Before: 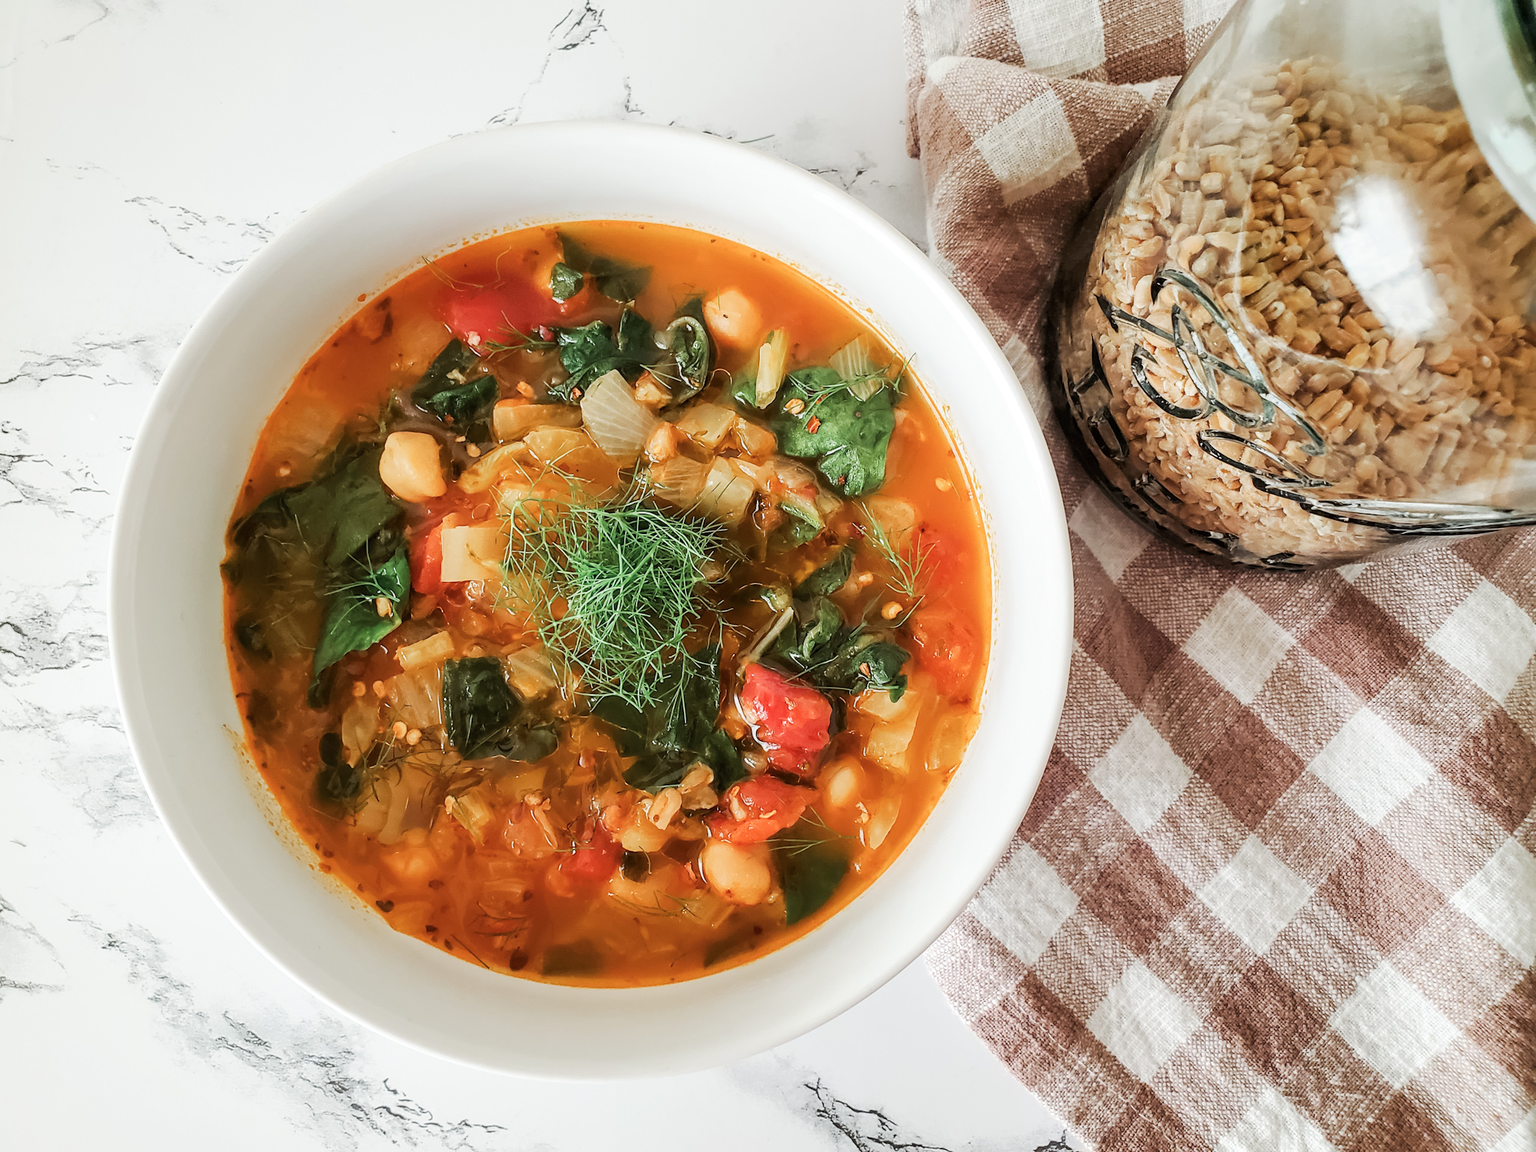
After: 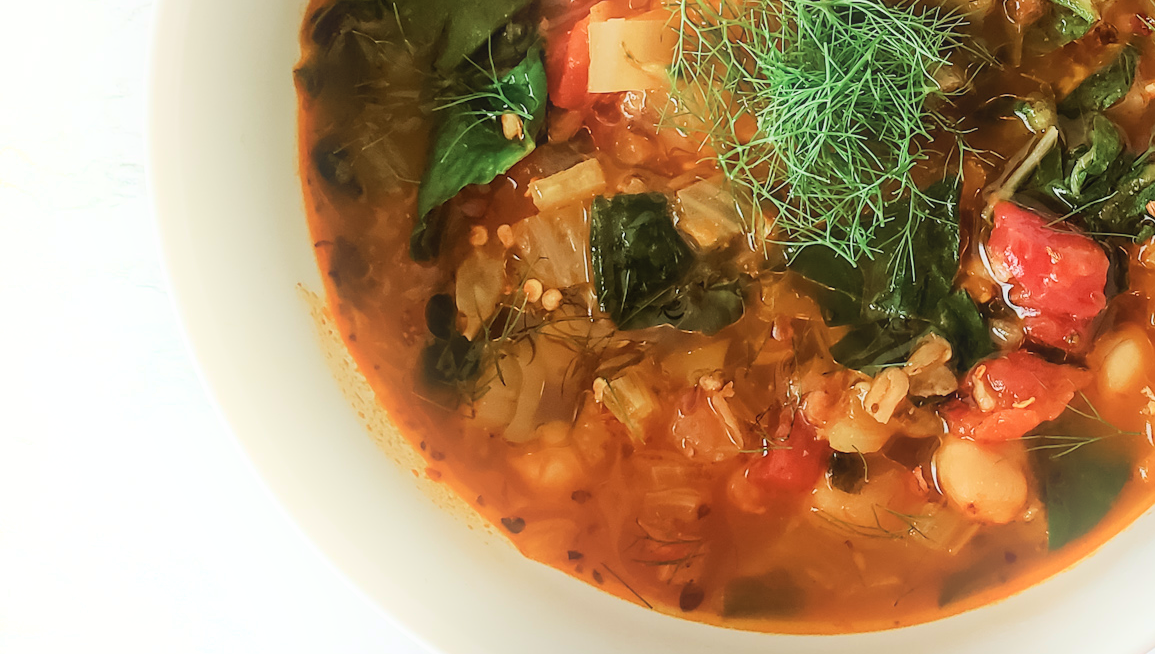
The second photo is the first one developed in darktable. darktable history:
bloom: on, module defaults
exposure: exposure -0.151 EV, compensate highlight preservation false
crop: top 44.483%, right 43.593%, bottom 12.892%
velvia: strength 45%
